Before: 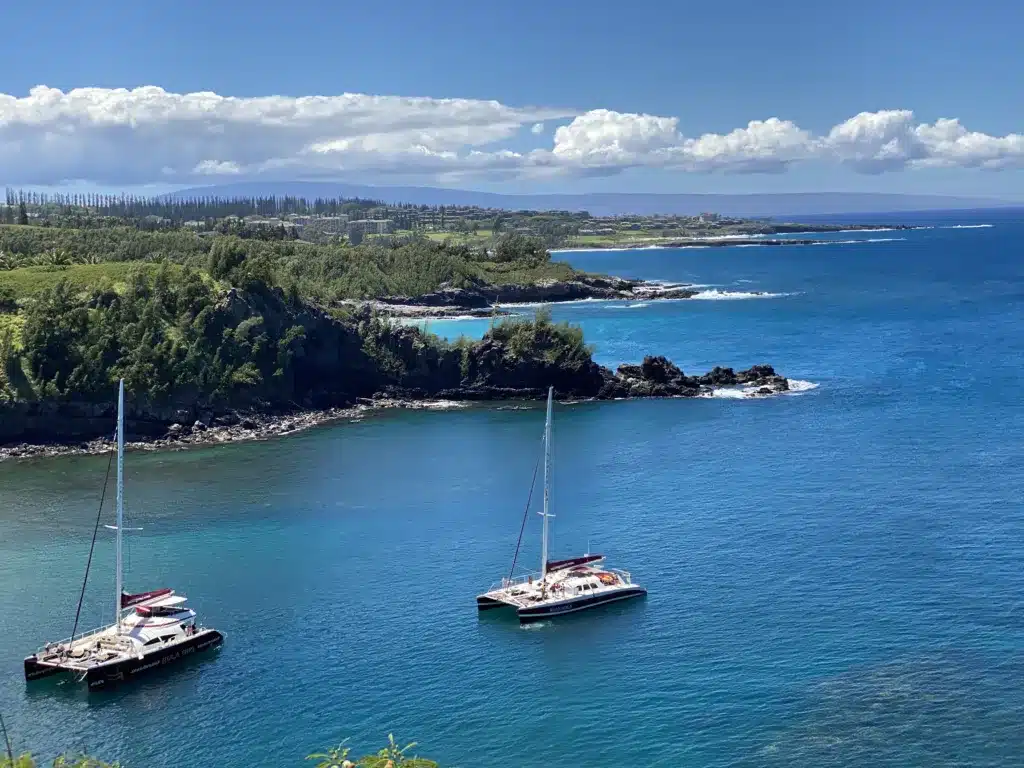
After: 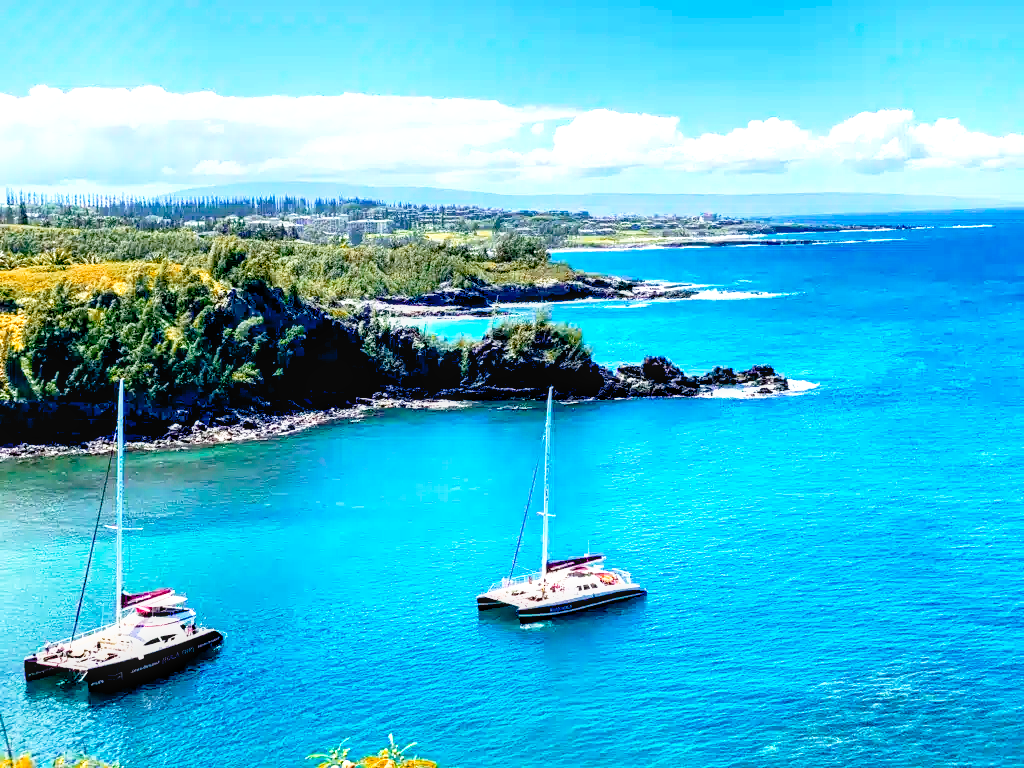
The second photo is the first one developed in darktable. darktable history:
base curve: curves: ch0 [(0, 0) (0.012, 0.01) (0.073, 0.168) (0.31, 0.711) (0.645, 0.957) (1, 1)], preserve colors none
color balance rgb: global offset › luminance -0.874%, perceptual saturation grading › global saturation 0.305%, perceptual brilliance grading › mid-tones 9.725%, perceptual brilliance grading › shadows 14.326%, global vibrance 34.85%
shadows and highlights: radius 128.07, shadows 30.43, highlights -30.88, low approximation 0.01, soften with gaussian
local contrast: on, module defaults
exposure: black level correction 0, compensate highlight preservation false
color zones: curves: ch2 [(0, 0.5) (0.143, 0.5) (0.286, 0.416) (0.429, 0.5) (0.571, 0.5) (0.714, 0.5) (0.857, 0.5) (1, 0.5)]
levels: white 99.95%, levels [0, 0.476, 0.951]
